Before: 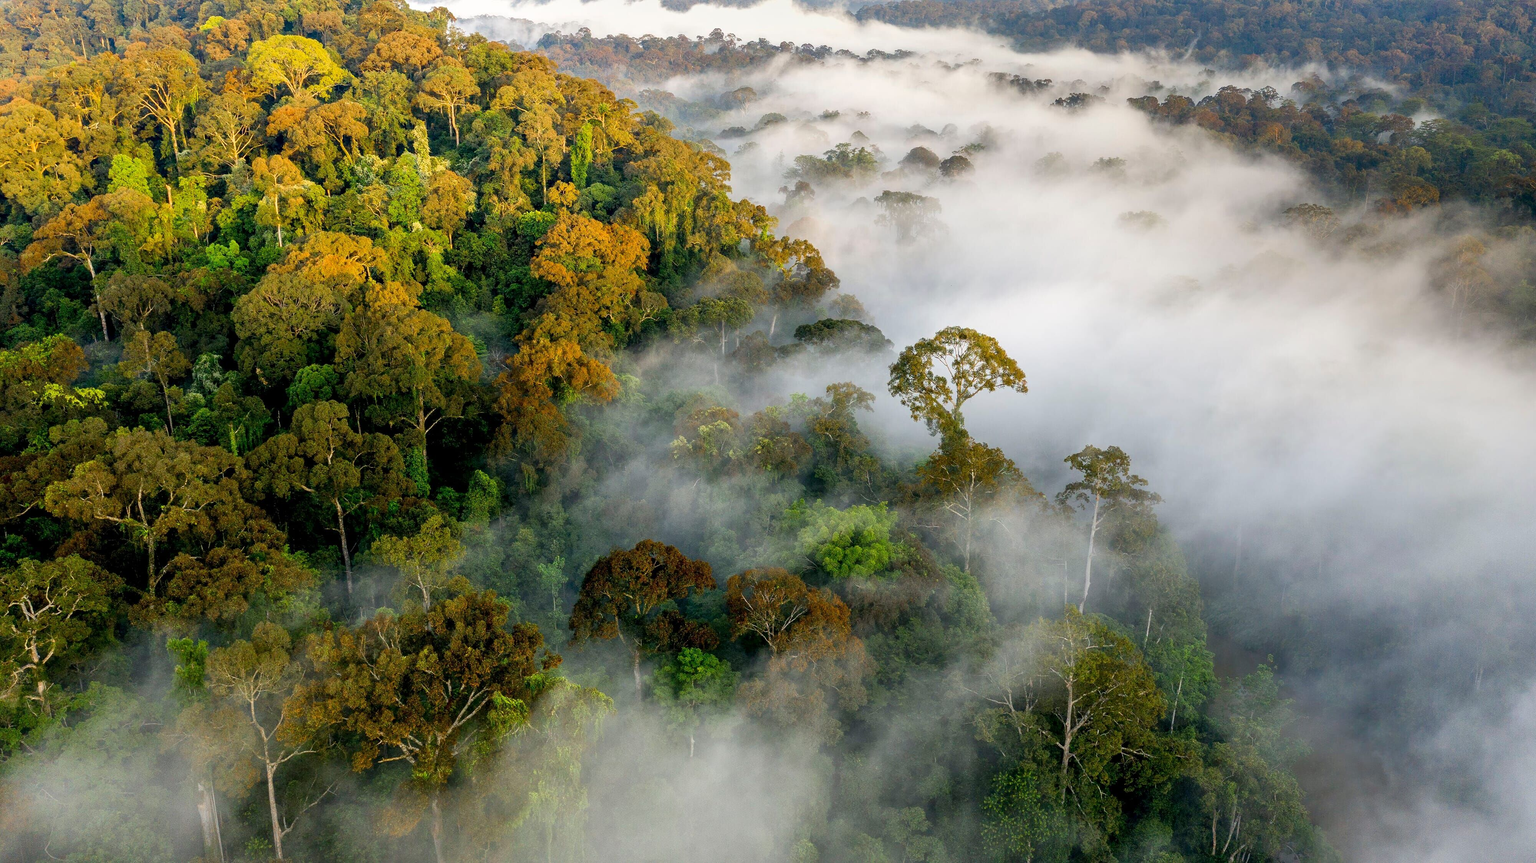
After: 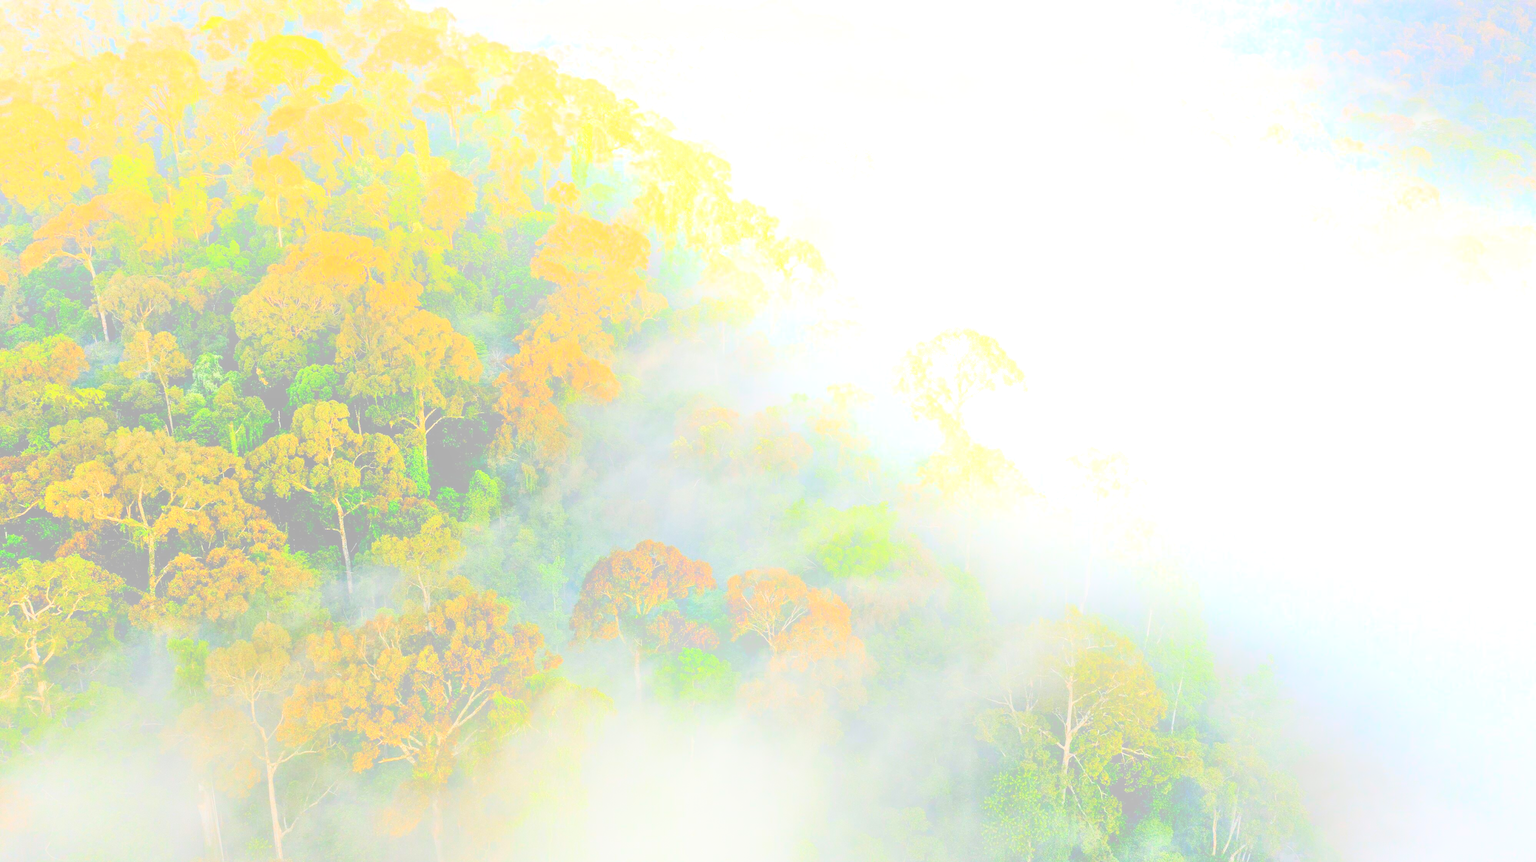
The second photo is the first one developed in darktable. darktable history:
bloom: size 85%, threshold 5%, strength 85%
shadows and highlights: shadows 75, highlights -25, soften with gaussian
